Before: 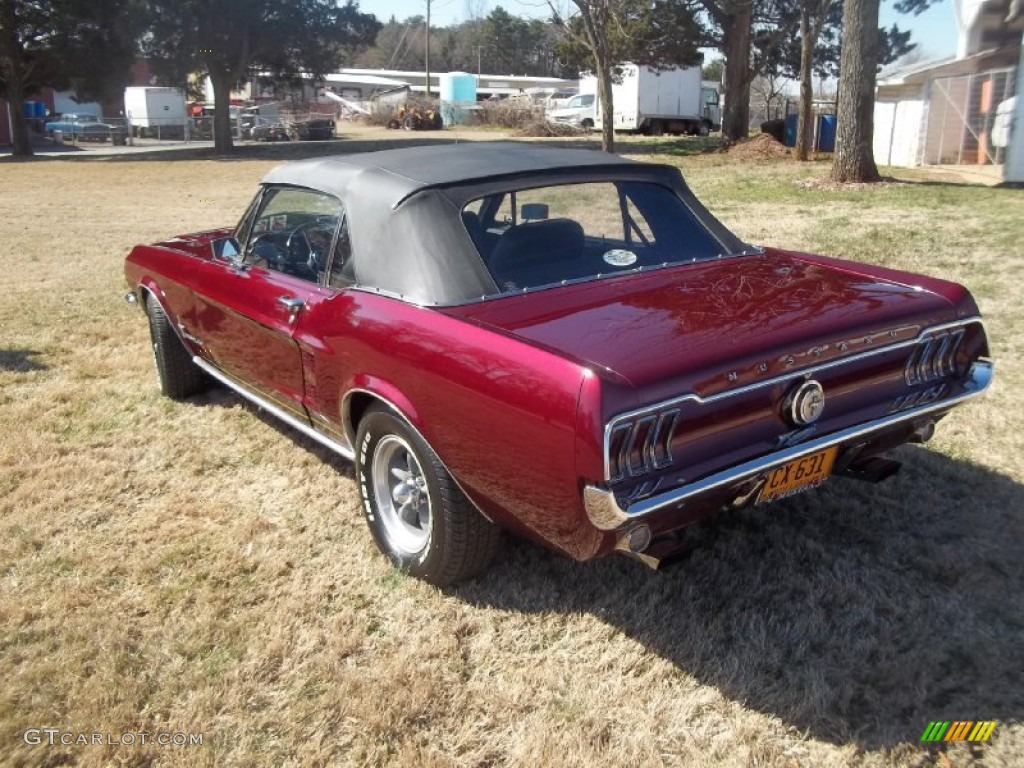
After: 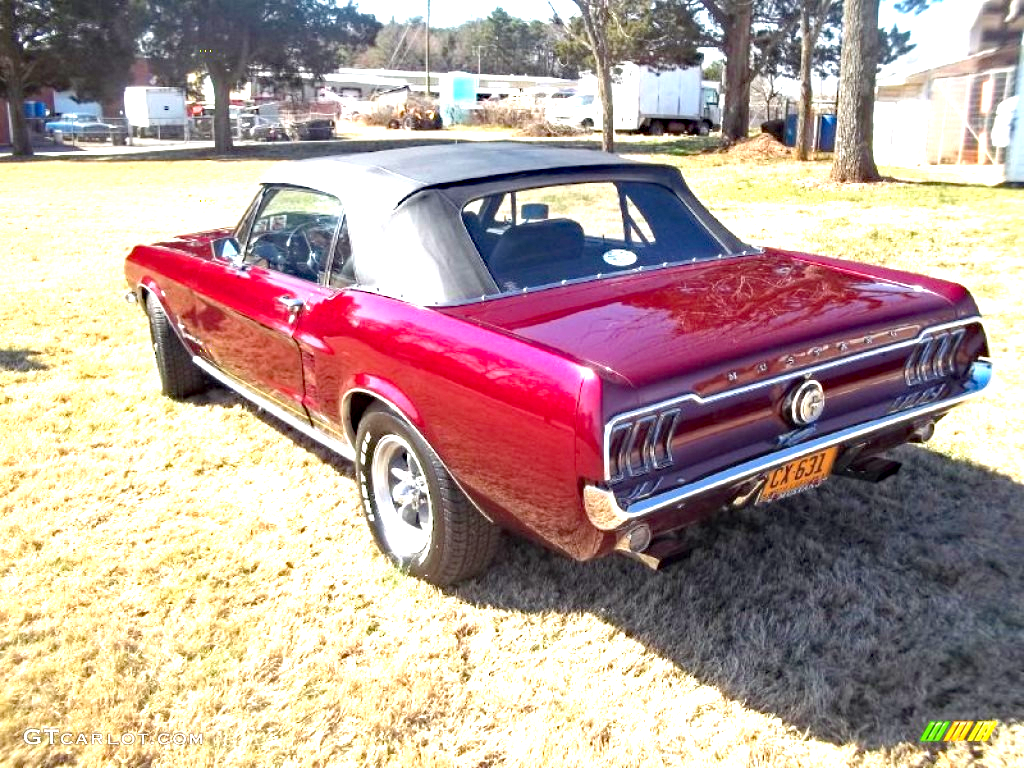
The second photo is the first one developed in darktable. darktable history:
haze removal: strength 0.391, distance 0.215, compatibility mode true, adaptive false
exposure: black level correction 0, exposure 1.63 EV, compensate exposure bias true, compensate highlight preservation false
